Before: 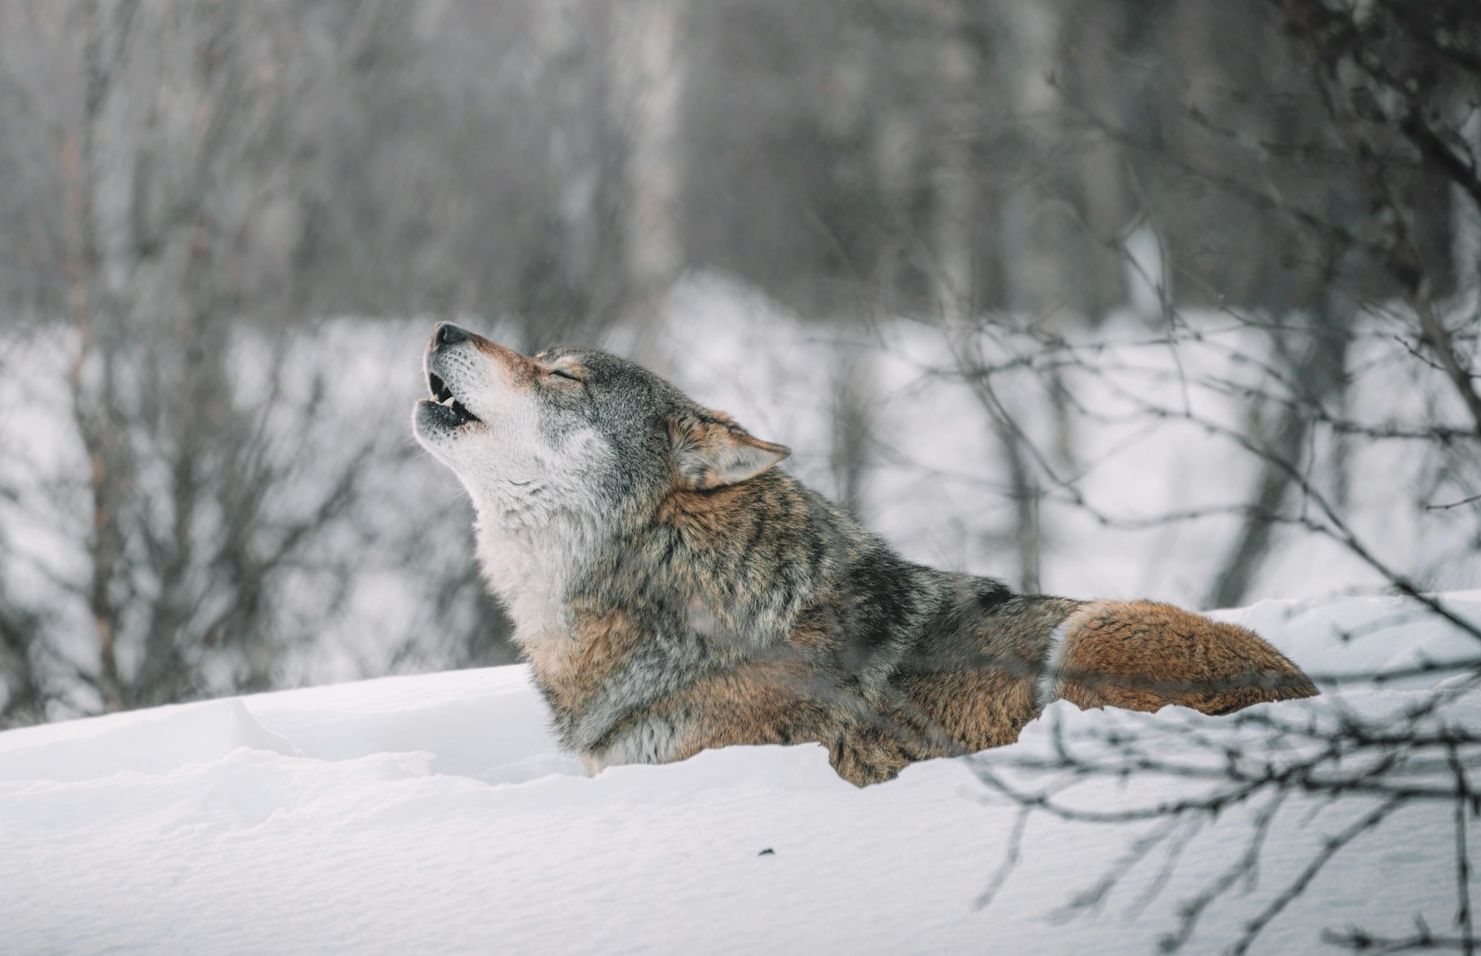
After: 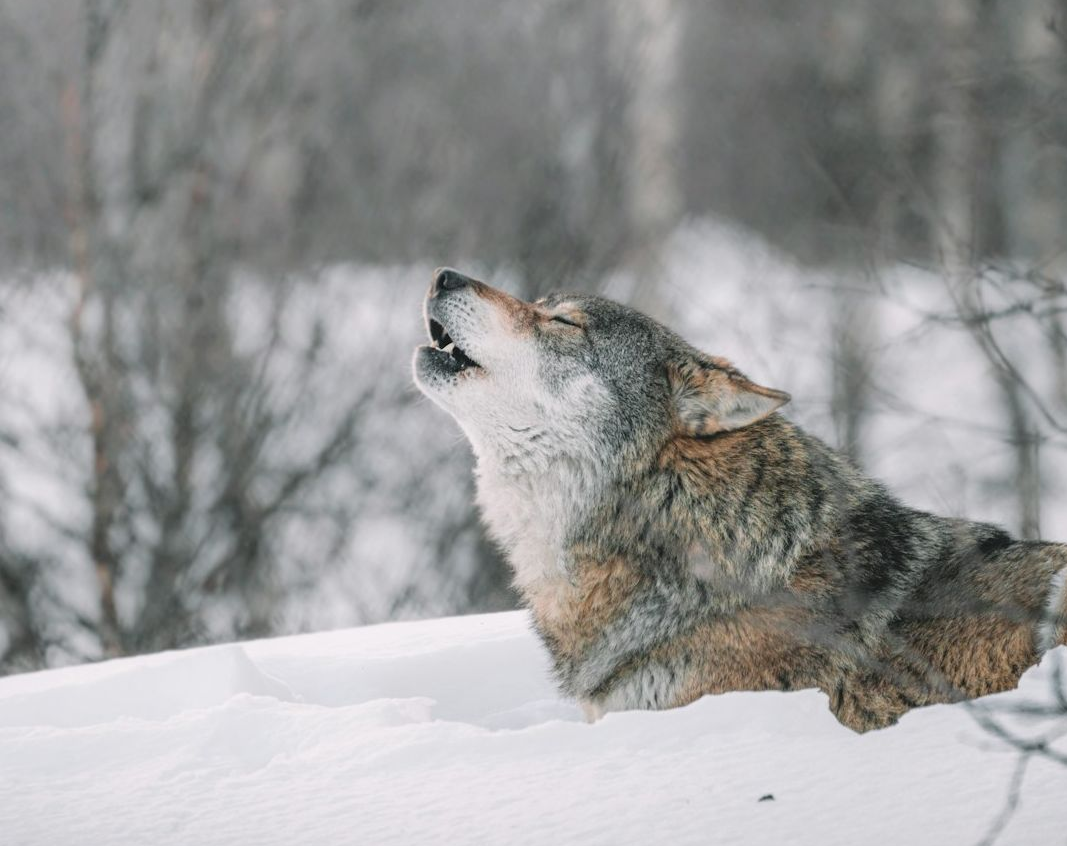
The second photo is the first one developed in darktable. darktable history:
crop: top 5.738%, right 27.902%, bottom 5.711%
